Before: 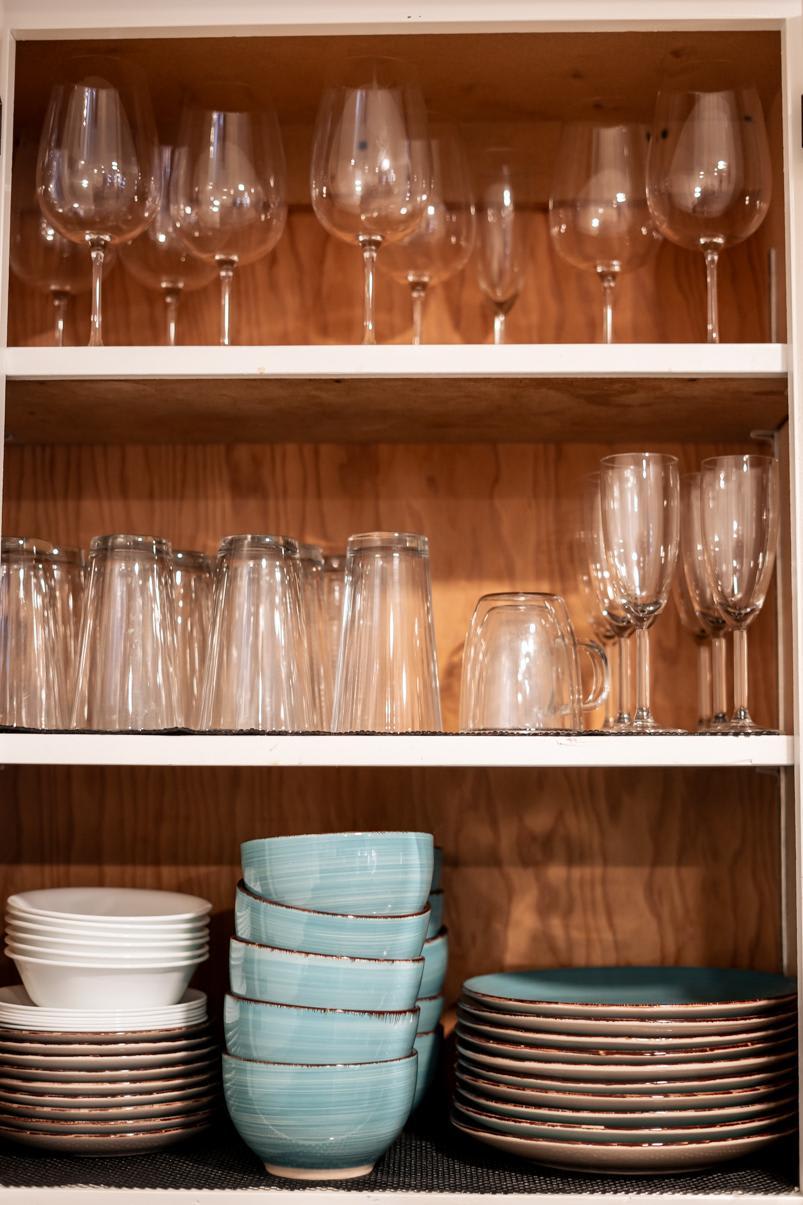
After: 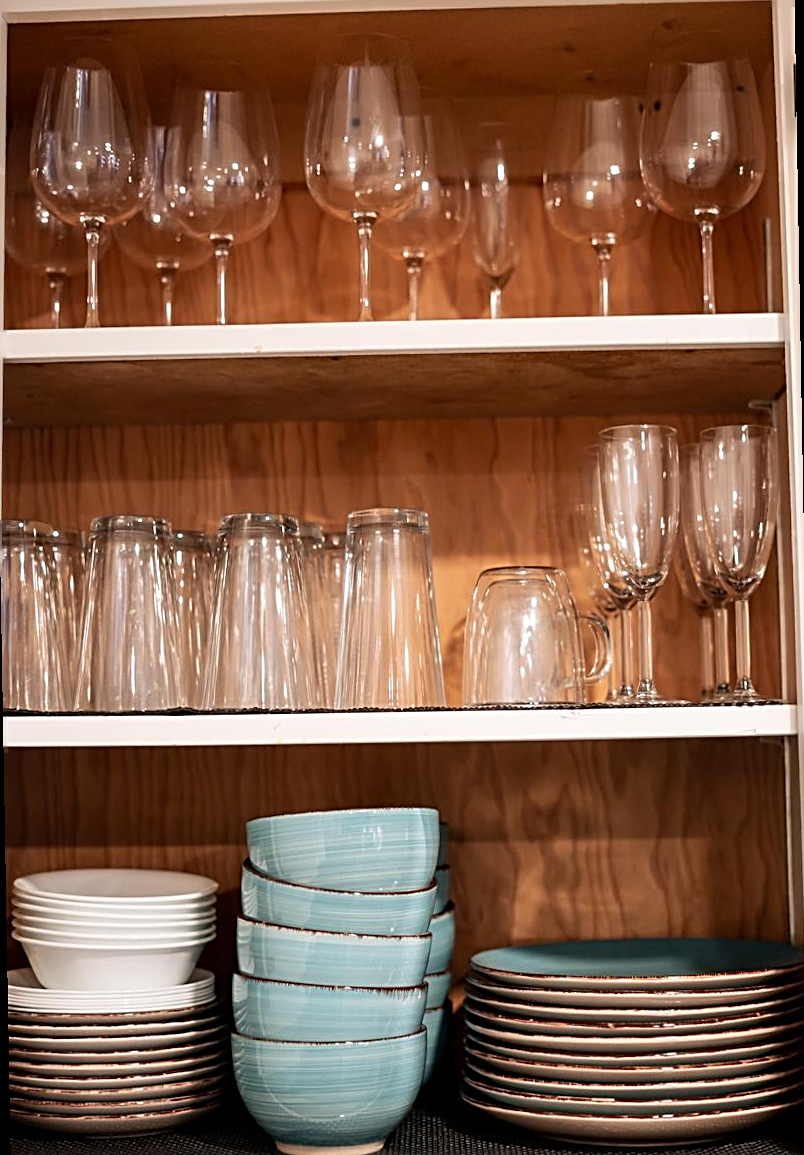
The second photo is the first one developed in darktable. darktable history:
crop: top 0.05%, bottom 0.098%
sharpen: radius 2.531, amount 0.628
rotate and perspective: rotation -1°, crop left 0.011, crop right 0.989, crop top 0.025, crop bottom 0.975
